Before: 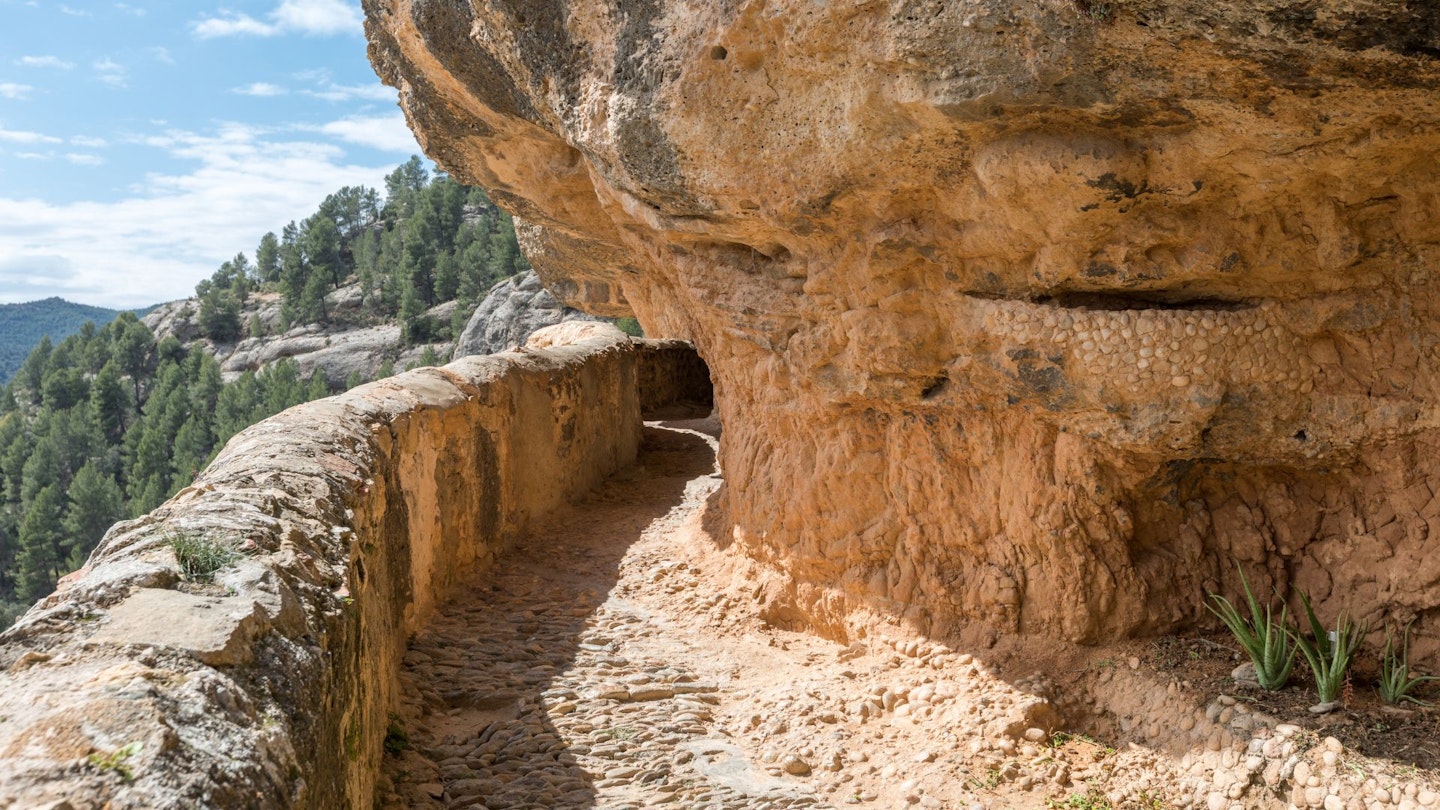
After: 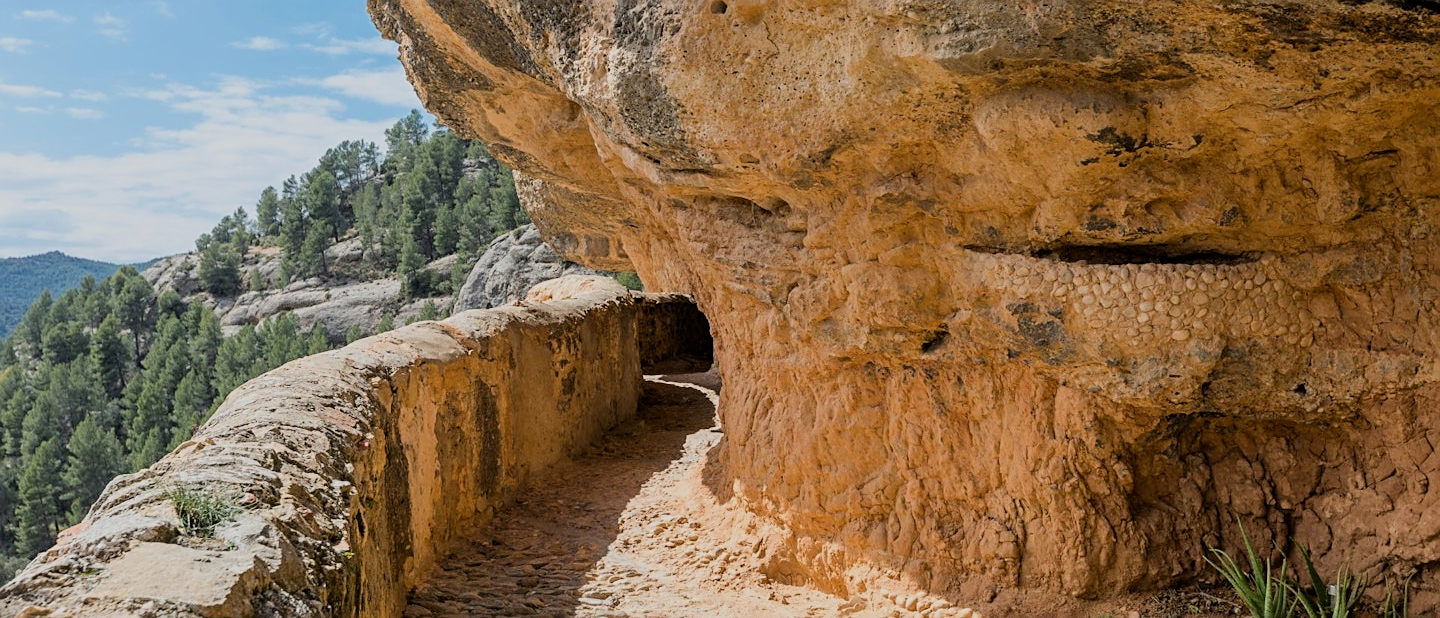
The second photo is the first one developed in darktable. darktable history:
filmic rgb: black relative exposure -7.65 EV, white relative exposure 4.56 EV, hardness 3.61, color science v6 (2022)
color balance rgb: linear chroma grading › global chroma 9.822%, perceptual saturation grading › global saturation 0.262%
crop: top 5.72%, bottom 17.965%
sharpen: on, module defaults
